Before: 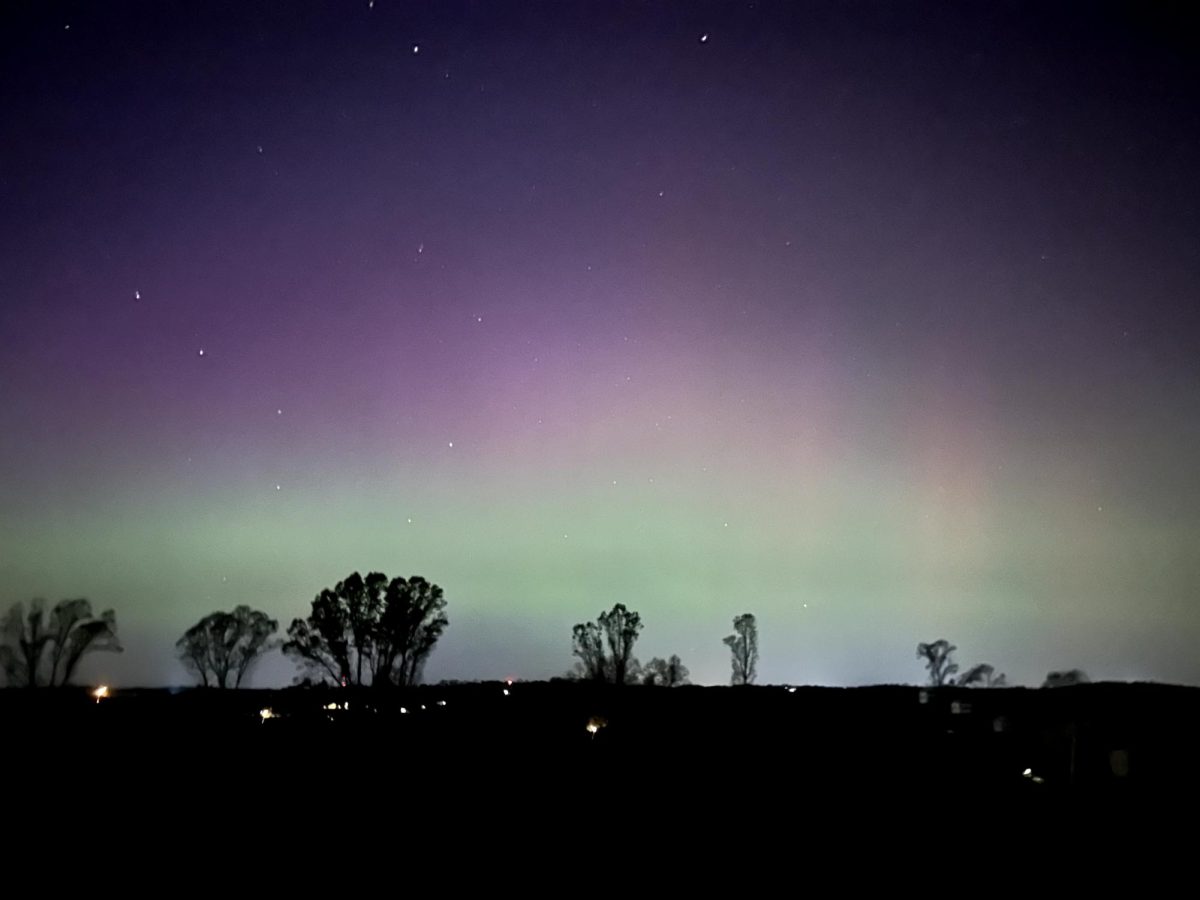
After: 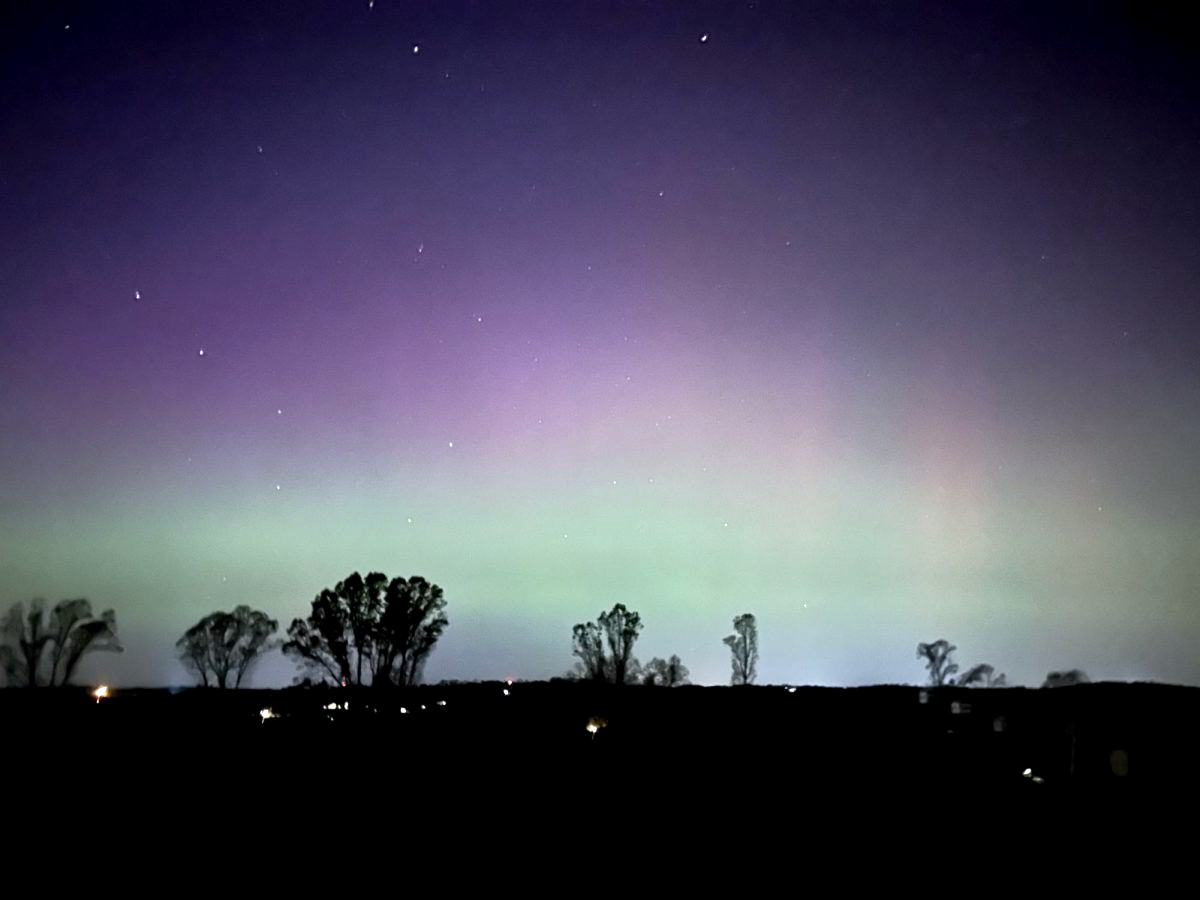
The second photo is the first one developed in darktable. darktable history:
base curve: preserve colors none
white balance: red 0.967, blue 1.049
exposure: black level correction 0.001, exposure 0.5 EV, compensate exposure bias true, compensate highlight preservation false
